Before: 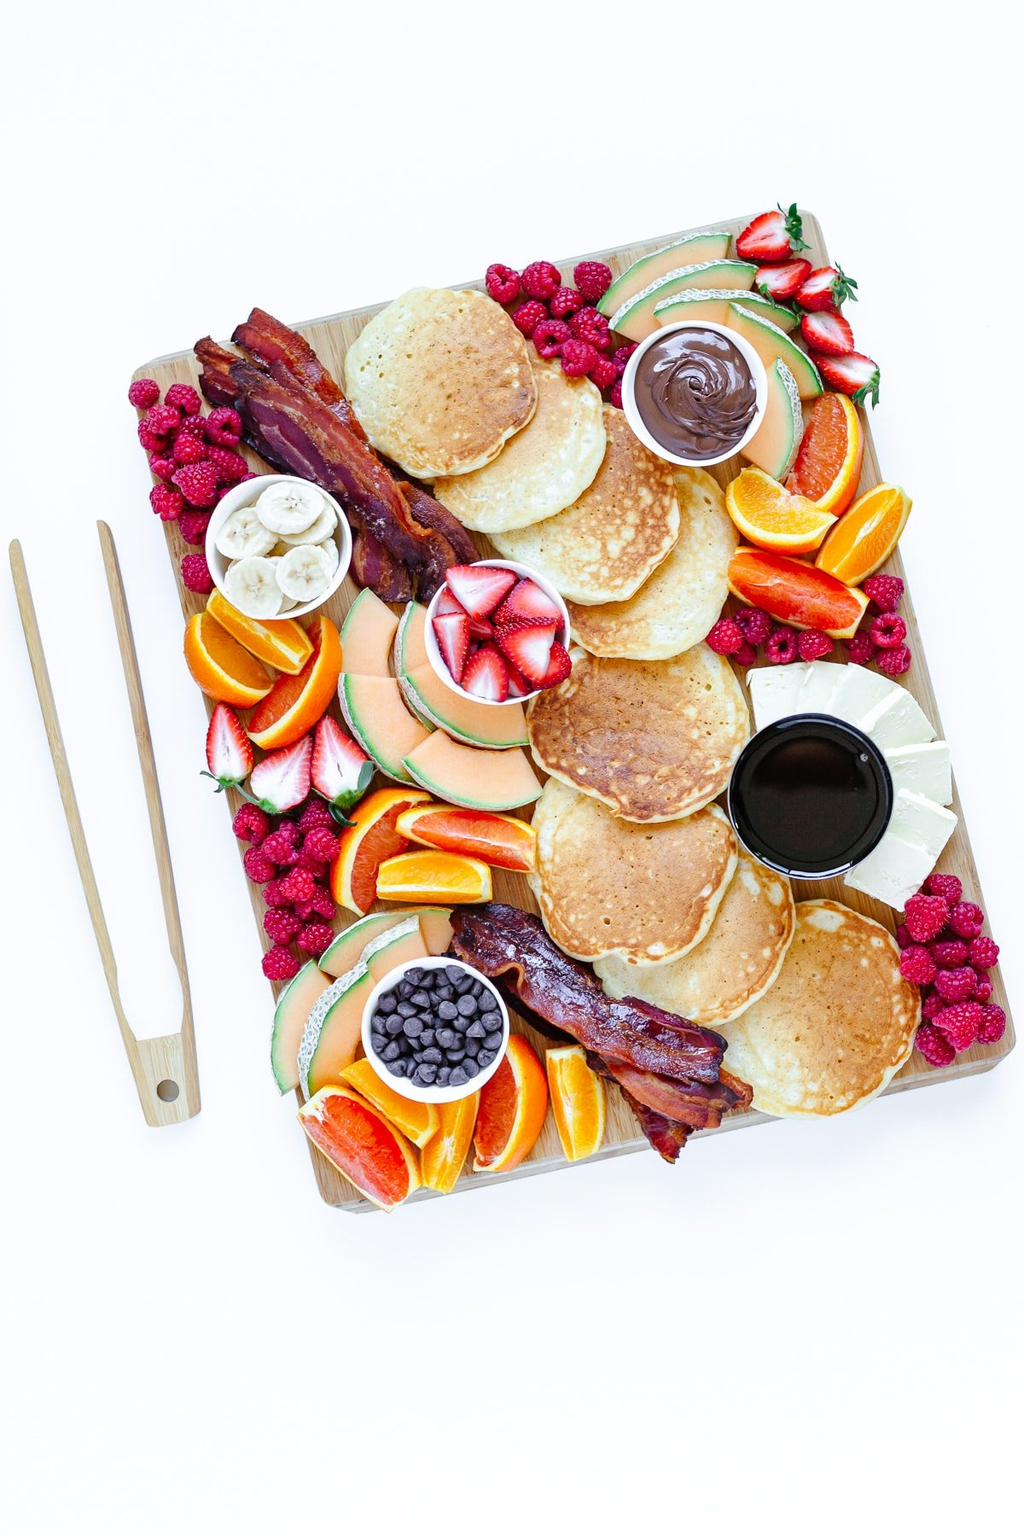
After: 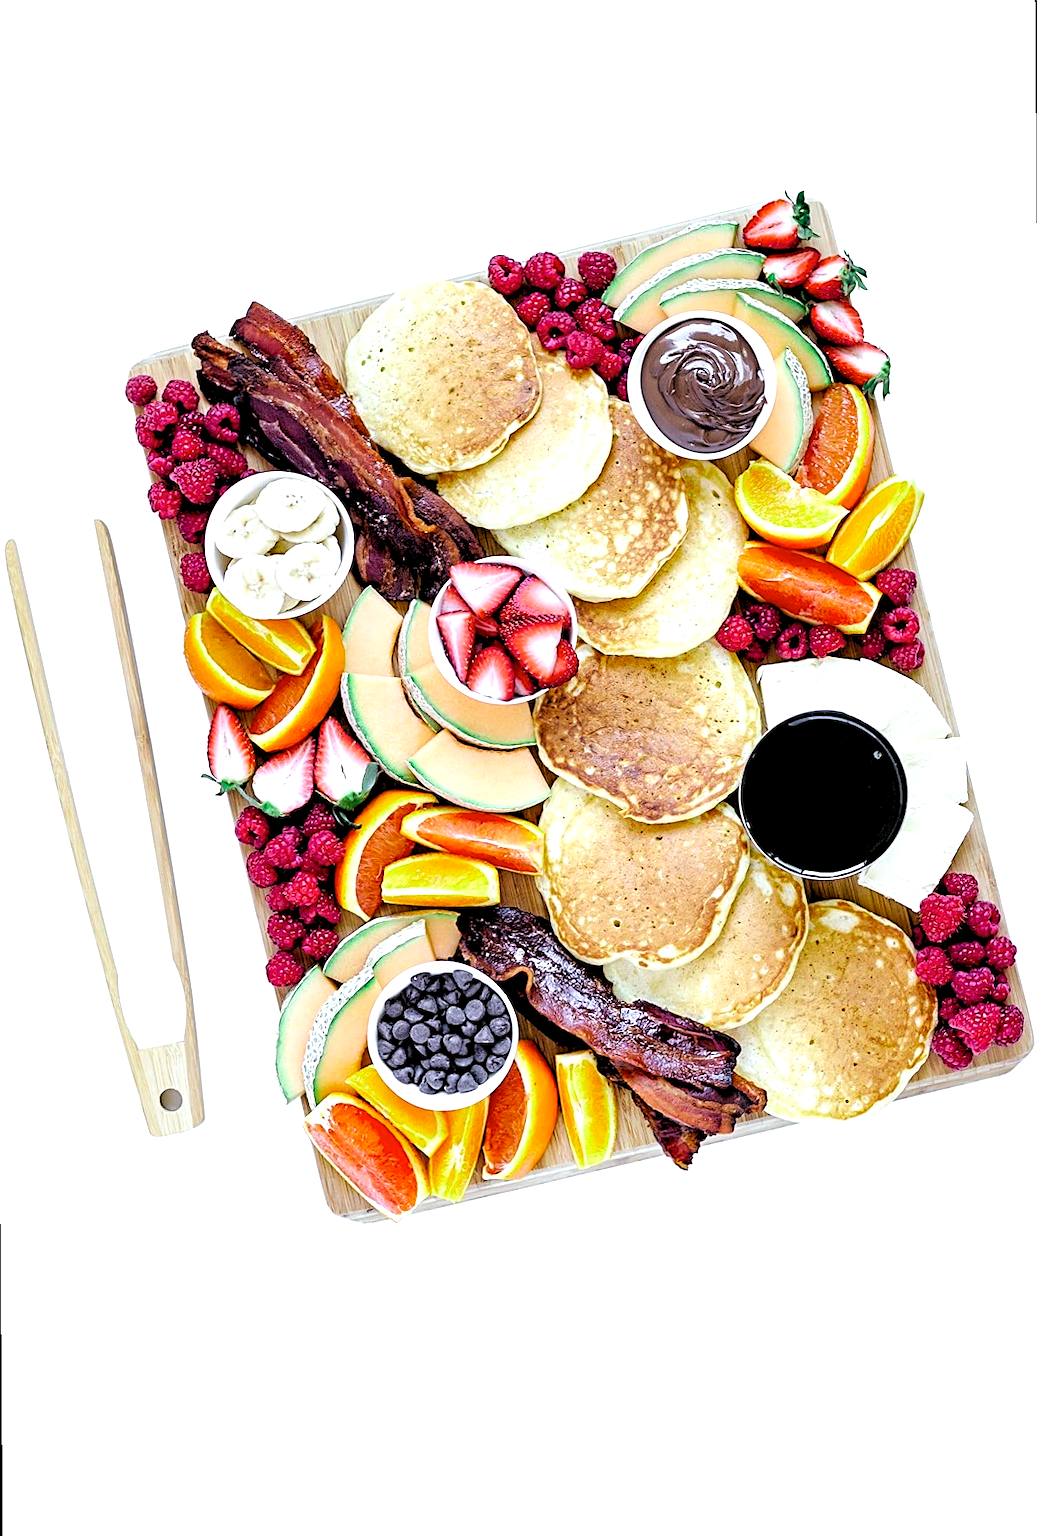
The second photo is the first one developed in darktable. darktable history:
exposure: black level correction 0.001, exposure 0.3 EV, compensate highlight preservation false
sharpen: on, module defaults
rgb levels: levels [[0.034, 0.472, 0.904], [0, 0.5, 1], [0, 0.5, 1]]
color zones: curves: ch2 [(0, 0.5) (0.143, 0.517) (0.286, 0.571) (0.429, 0.522) (0.571, 0.5) (0.714, 0.5) (0.857, 0.5) (1, 0.5)]
rotate and perspective: rotation -0.45°, automatic cropping original format, crop left 0.008, crop right 0.992, crop top 0.012, crop bottom 0.988
